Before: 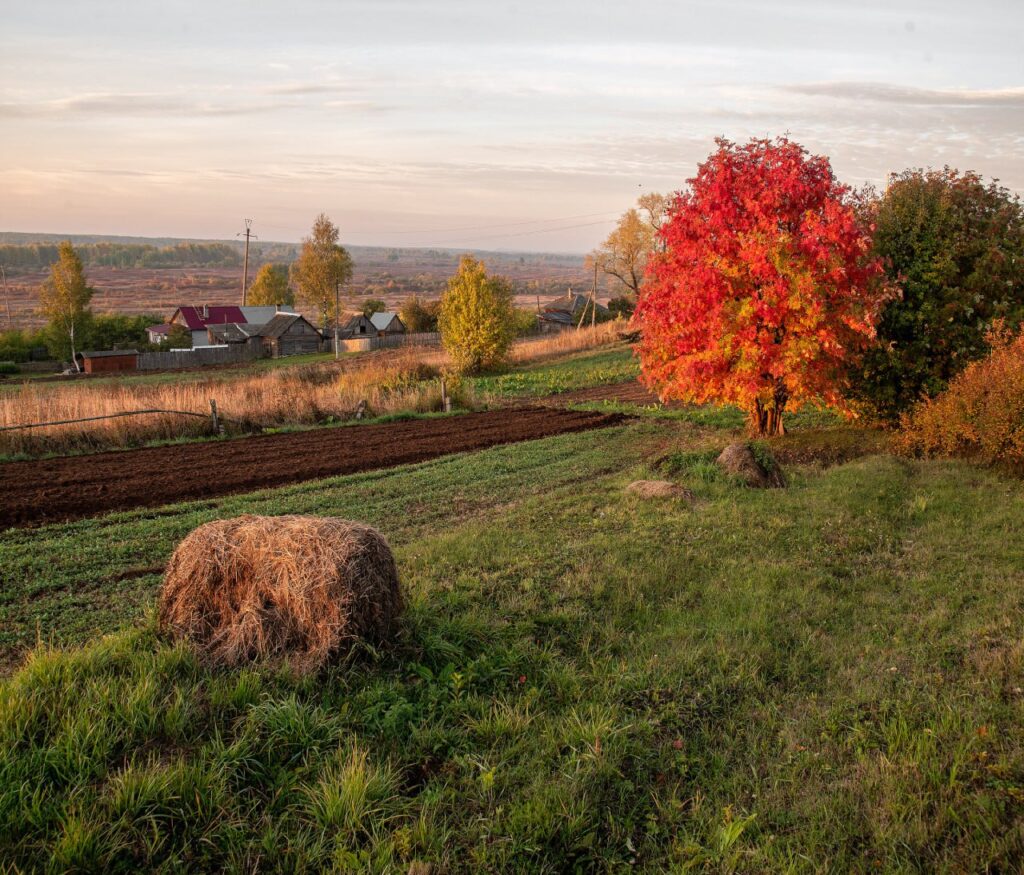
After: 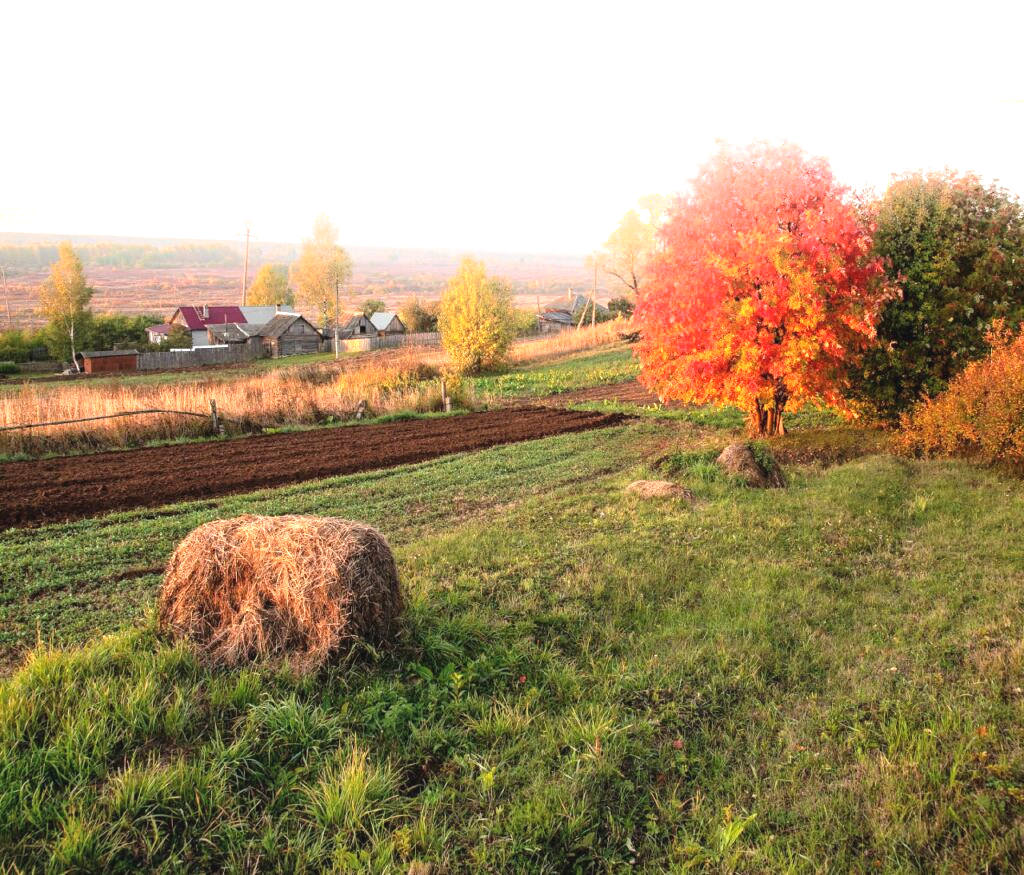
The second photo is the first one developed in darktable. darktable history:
shadows and highlights: highlights 70.7, soften with gaussian
exposure: black level correction -0.002, exposure 1.115 EV, compensate highlight preservation false
